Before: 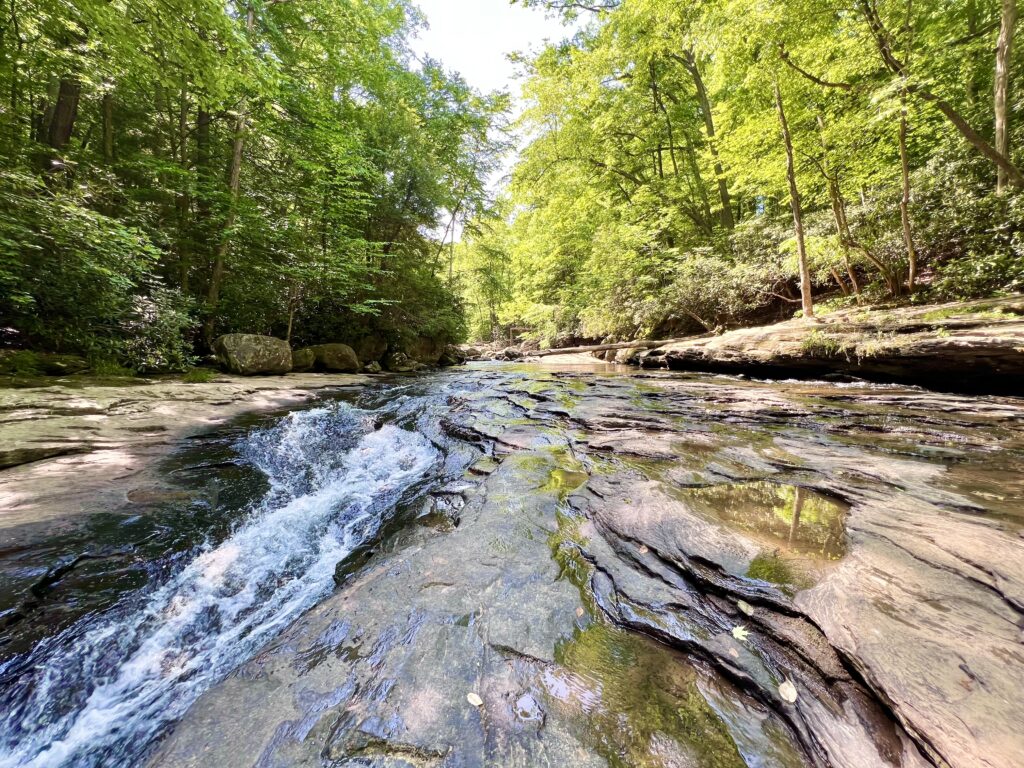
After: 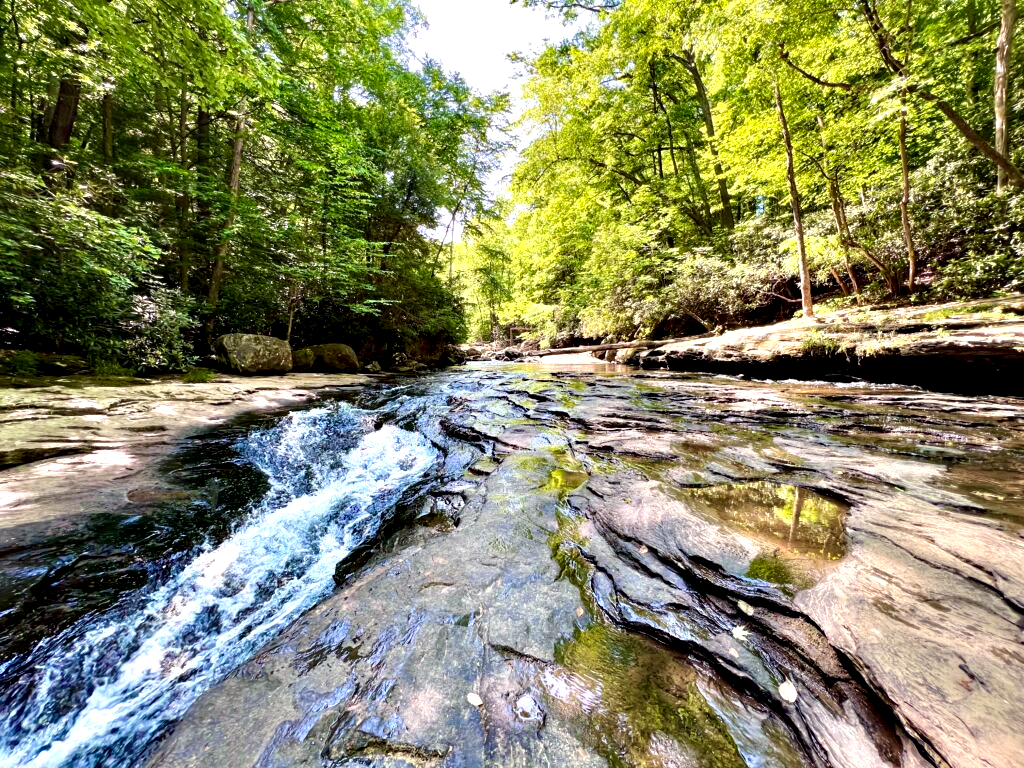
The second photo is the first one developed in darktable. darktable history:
color zones: curves: ch0 [(0.068, 0.464) (0.25, 0.5) (0.48, 0.508) (0.75, 0.536) (0.886, 0.476) (0.967, 0.456)]; ch1 [(0.066, 0.456) (0.25, 0.5) (0.616, 0.508) (0.746, 0.56) (0.934, 0.444)], mix 42.58%
contrast equalizer: octaves 7, y [[0.6 ×6], [0.55 ×6], [0 ×6], [0 ×6], [0 ×6]]
